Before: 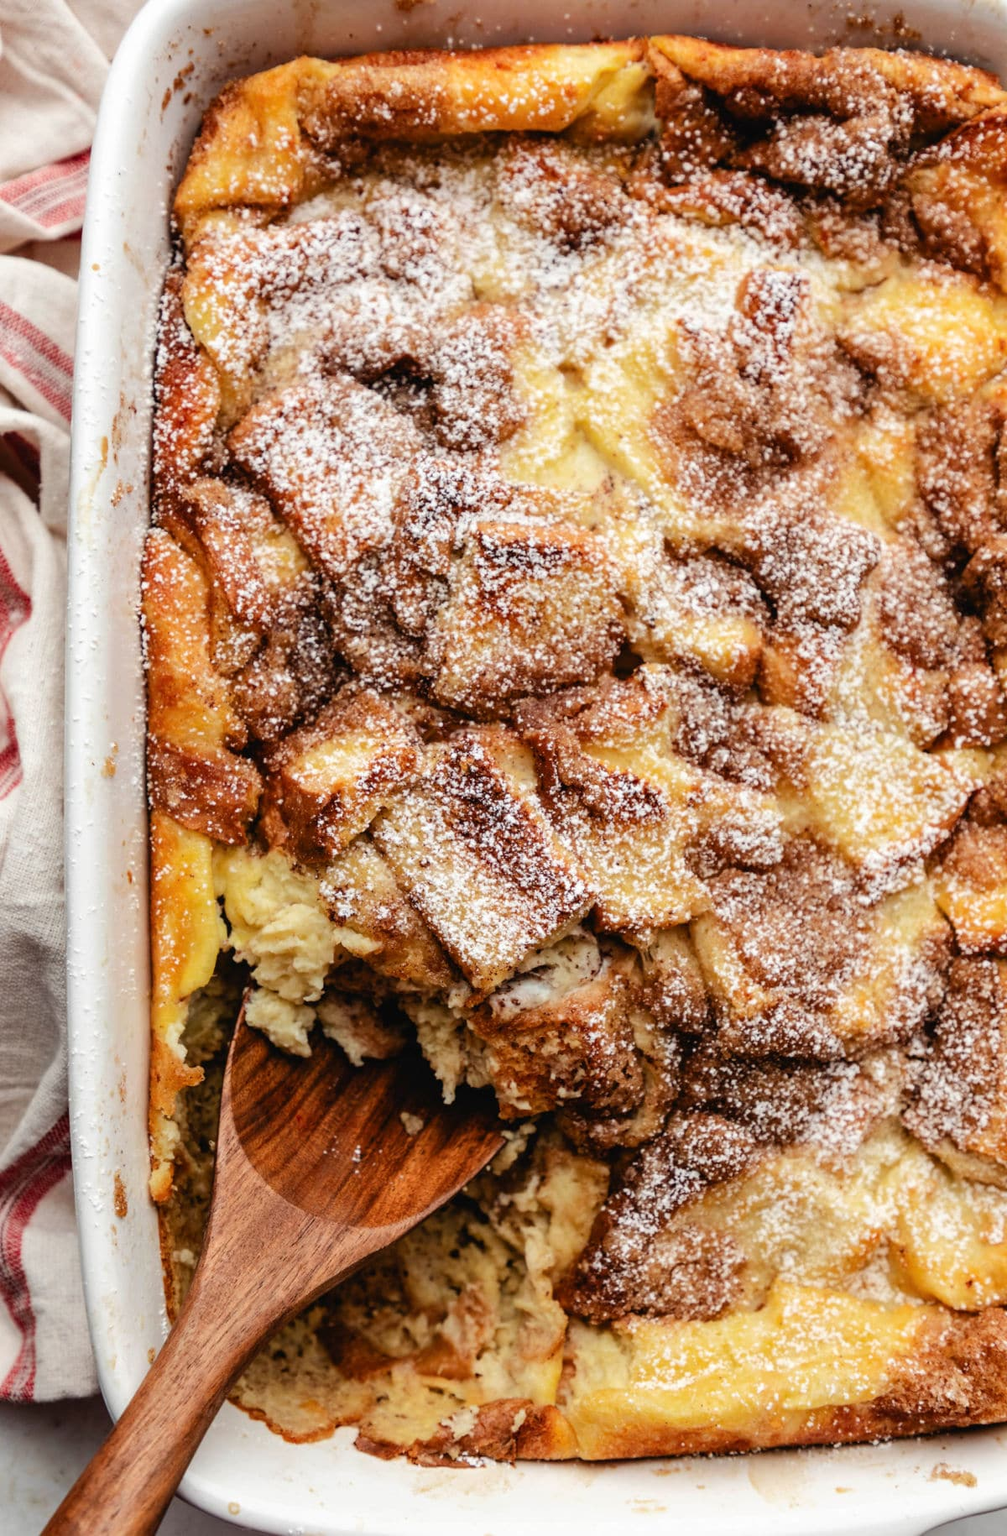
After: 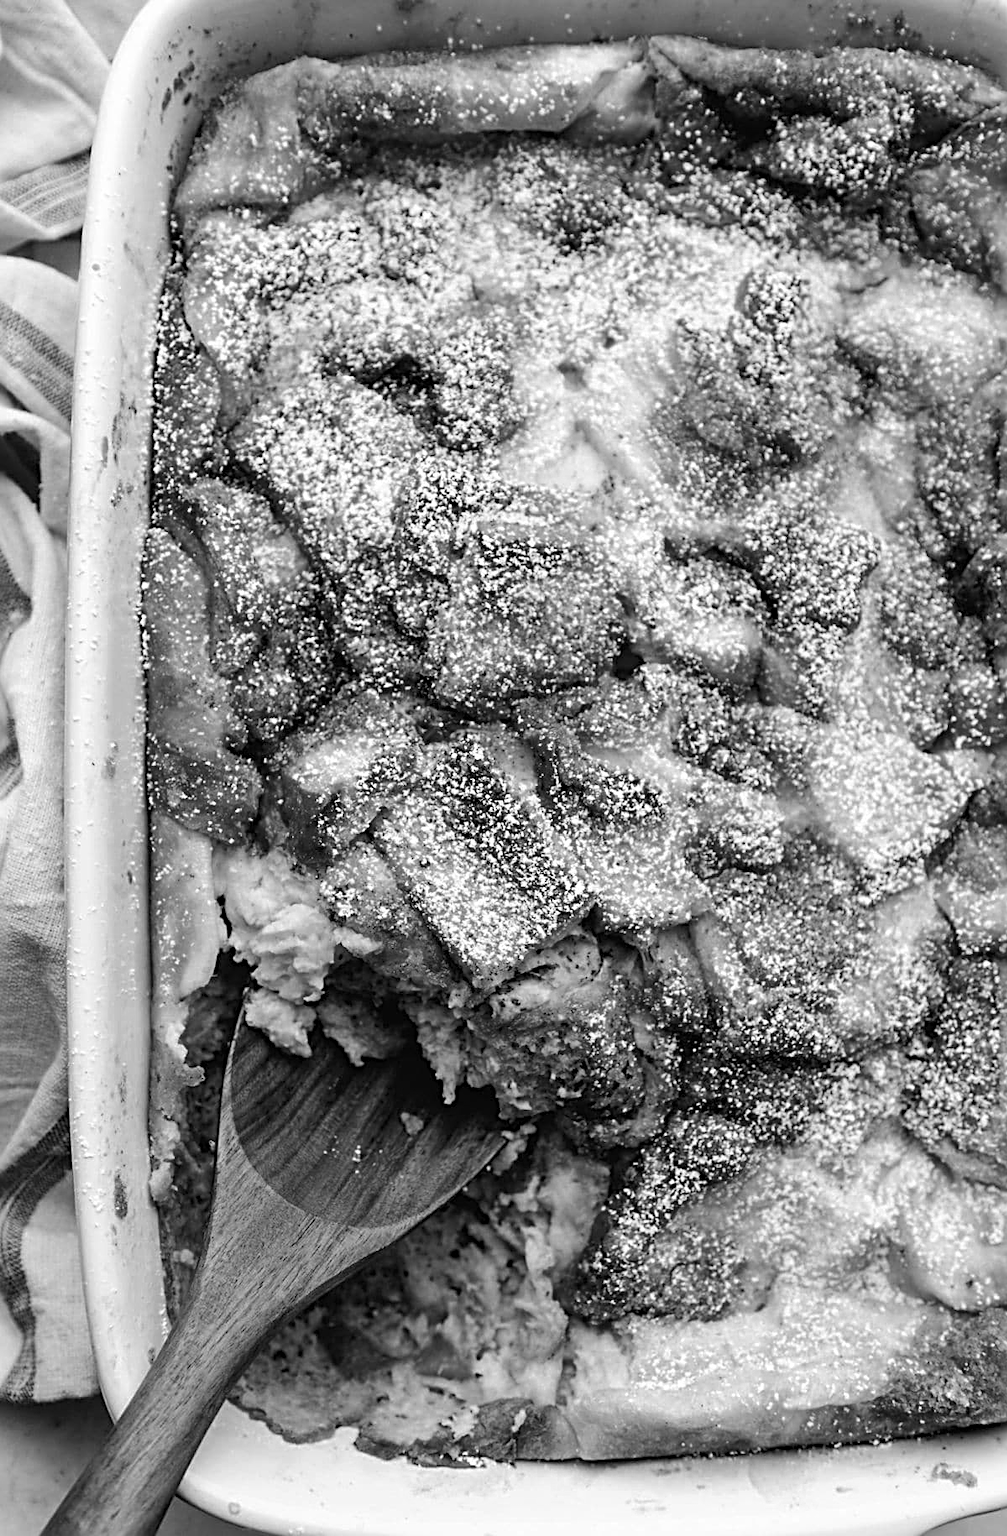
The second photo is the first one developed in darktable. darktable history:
sharpen: radius 2.841, amount 0.702
color zones: curves: ch0 [(0.002, 0.593) (0.143, 0.417) (0.285, 0.541) (0.455, 0.289) (0.608, 0.327) (0.727, 0.283) (0.869, 0.571) (1, 0.603)]; ch1 [(0, 0) (0.143, 0) (0.286, 0) (0.429, 0) (0.571, 0) (0.714, 0) (0.857, 0)]
